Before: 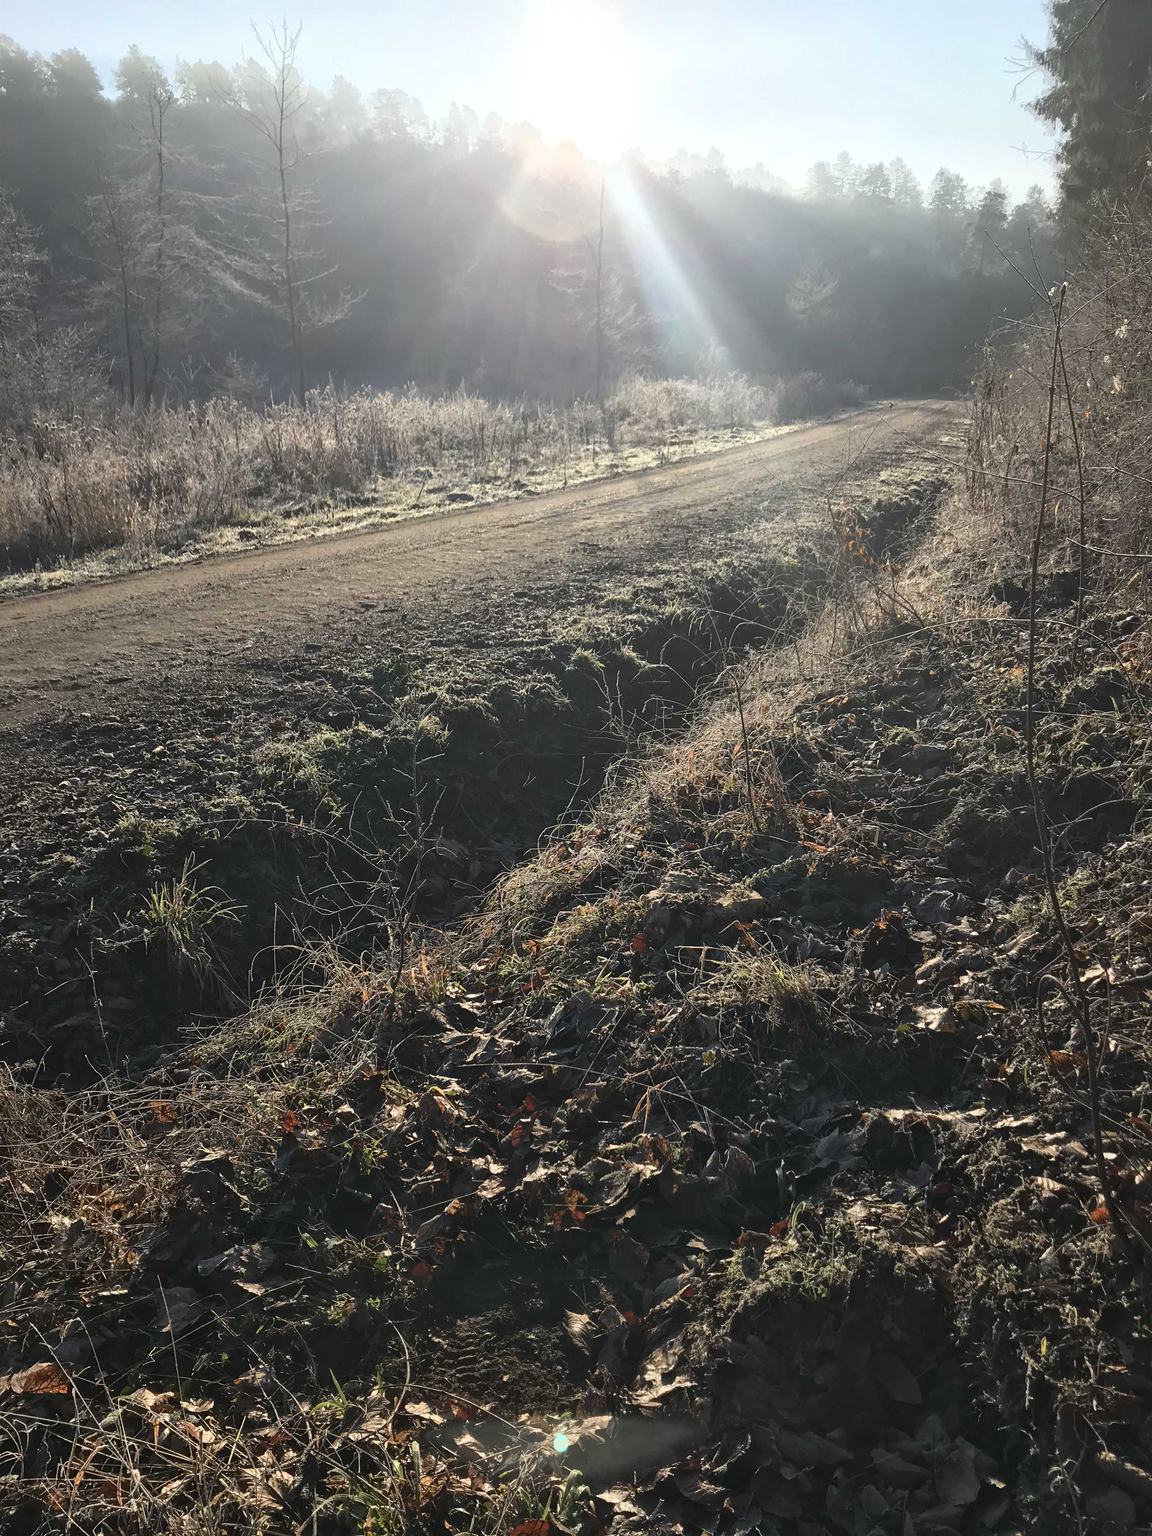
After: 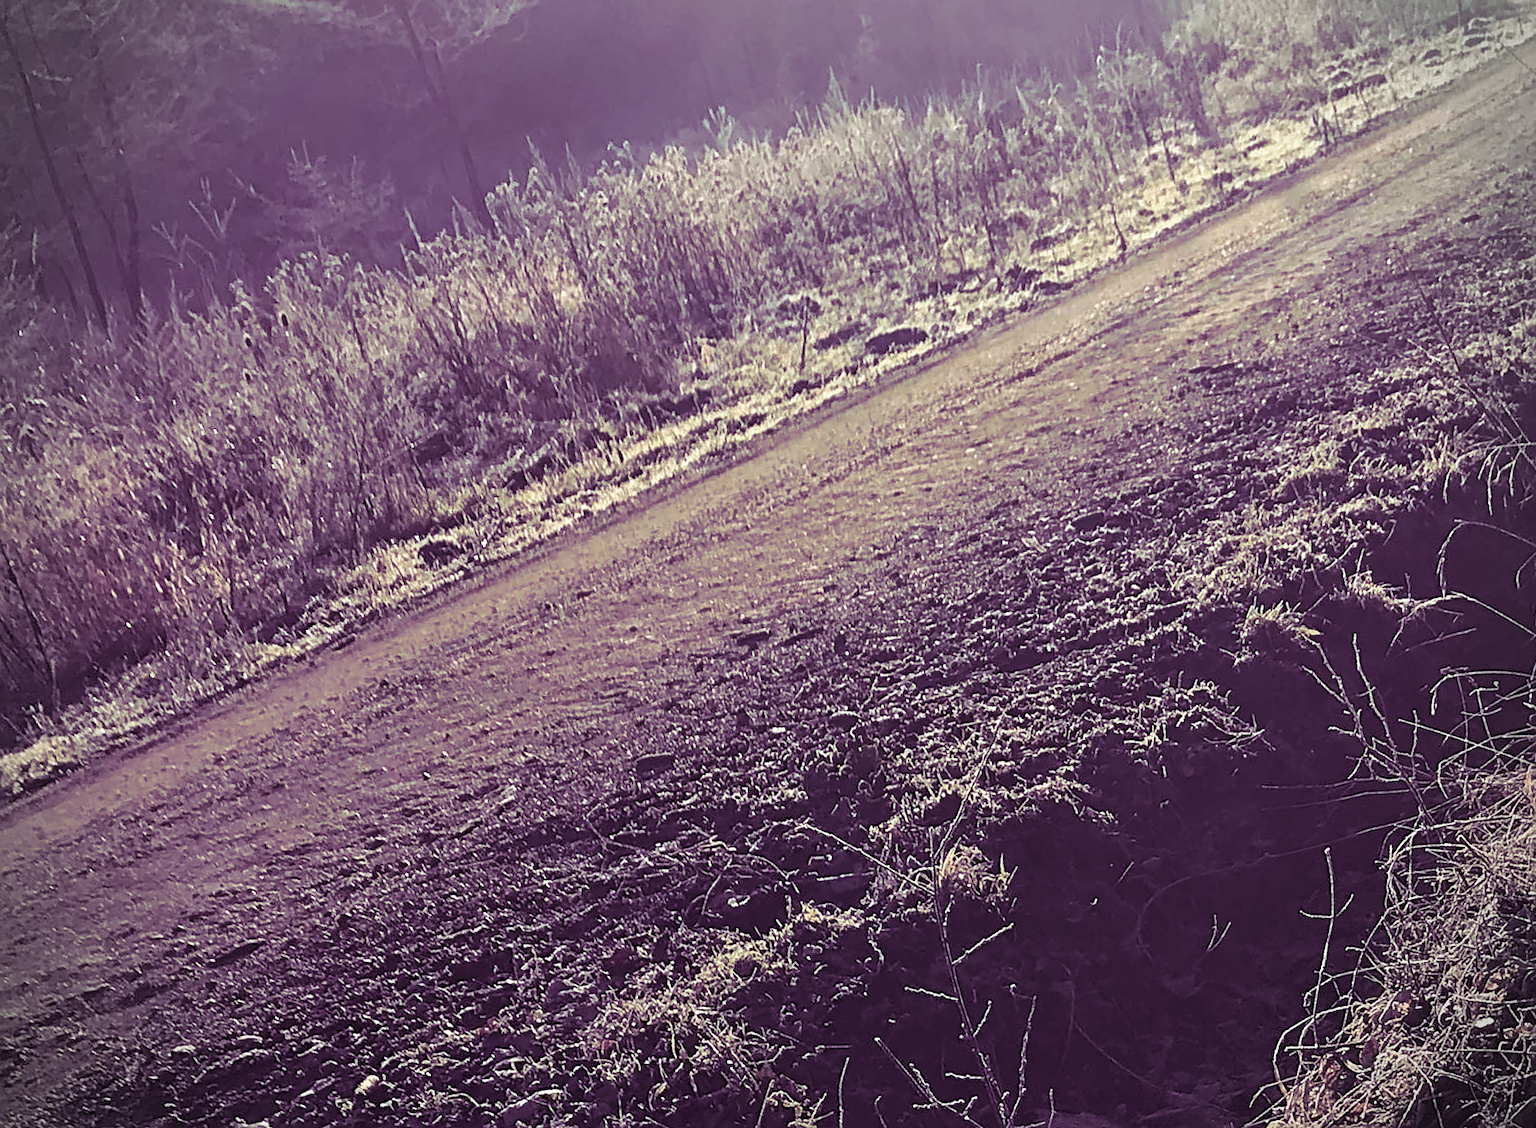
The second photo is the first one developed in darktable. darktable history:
color zones: curves: ch1 [(0.235, 0.558) (0.75, 0.5)]; ch2 [(0.25, 0.462) (0.749, 0.457)], mix 40.67%
sharpen: on, module defaults
contrast brightness saturation: saturation -0.1
crop and rotate: left 3.047%, top 7.509%, right 42.236%, bottom 37.598%
vignetting: dithering 8-bit output, unbound false
rotate and perspective: rotation -14.8°, crop left 0.1, crop right 0.903, crop top 0.25, crop bottom 0.748
split-toning: shadows › hue 277.2°, shadows › saturation 0.74
